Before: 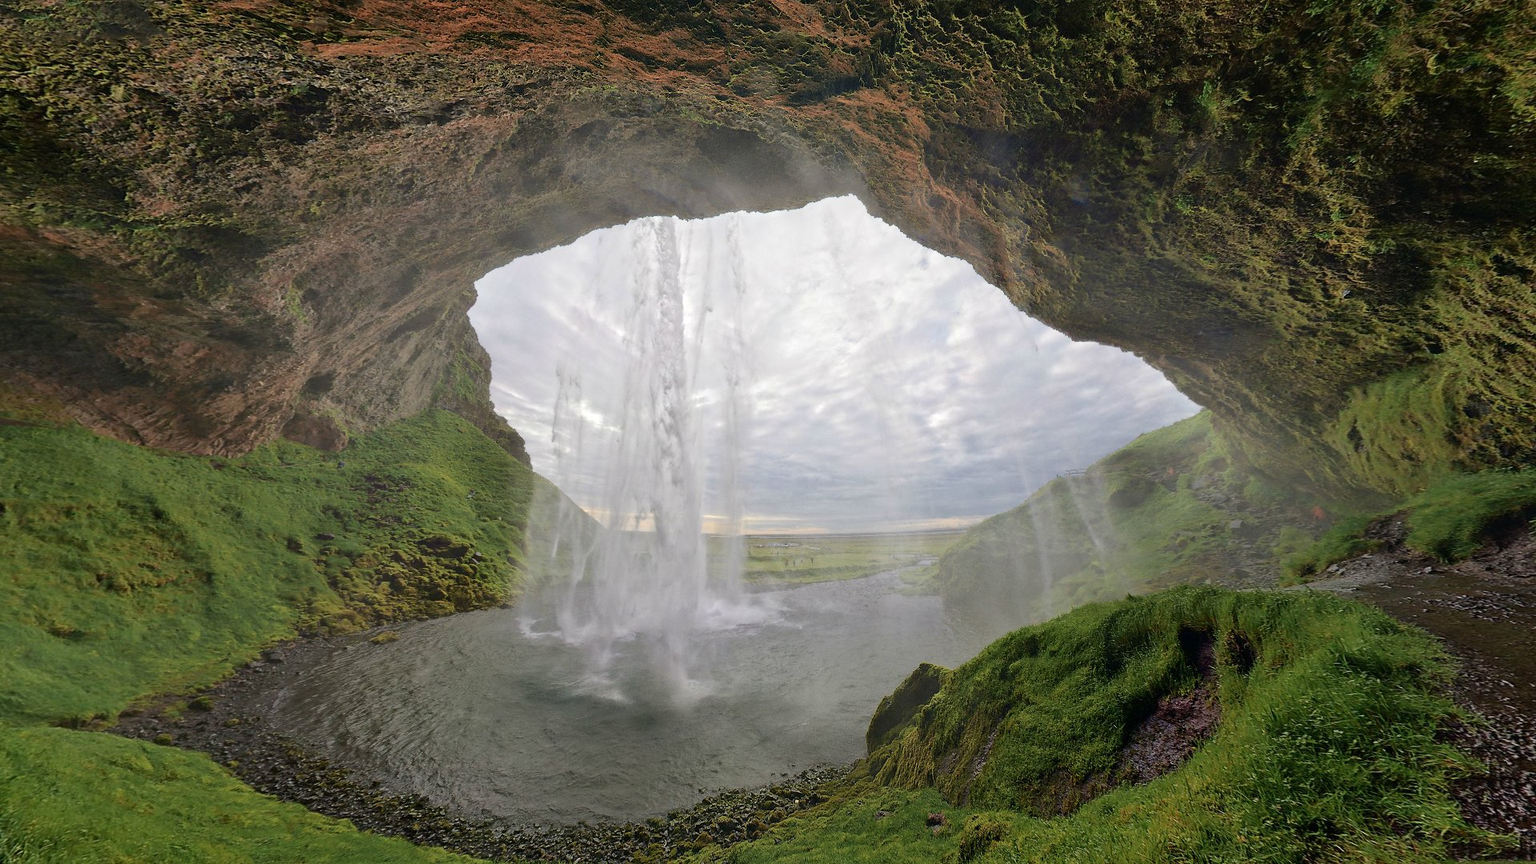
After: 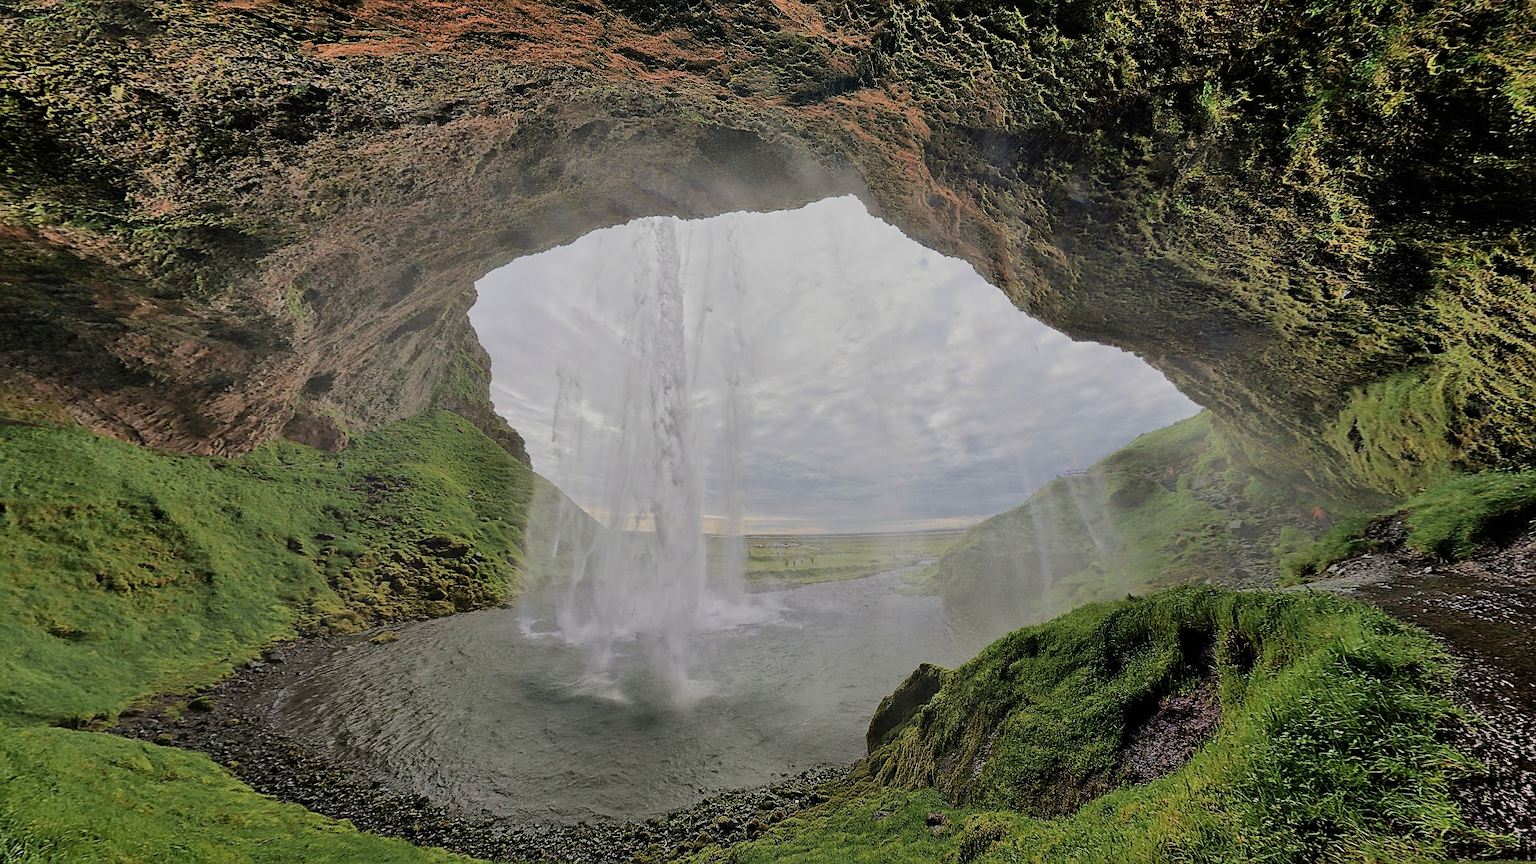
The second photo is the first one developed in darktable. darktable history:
filmic rgb: black relative exposure -7.13 EV, white relative exposure 5.39 EV, hardness 3.02
exposure: exposure -0.047 EV, compensate exposure bias true, compensate highlight preservation false
sharpen: on, module defaults
shadows and highlights: low approximation 0.01, soften with gaussian
